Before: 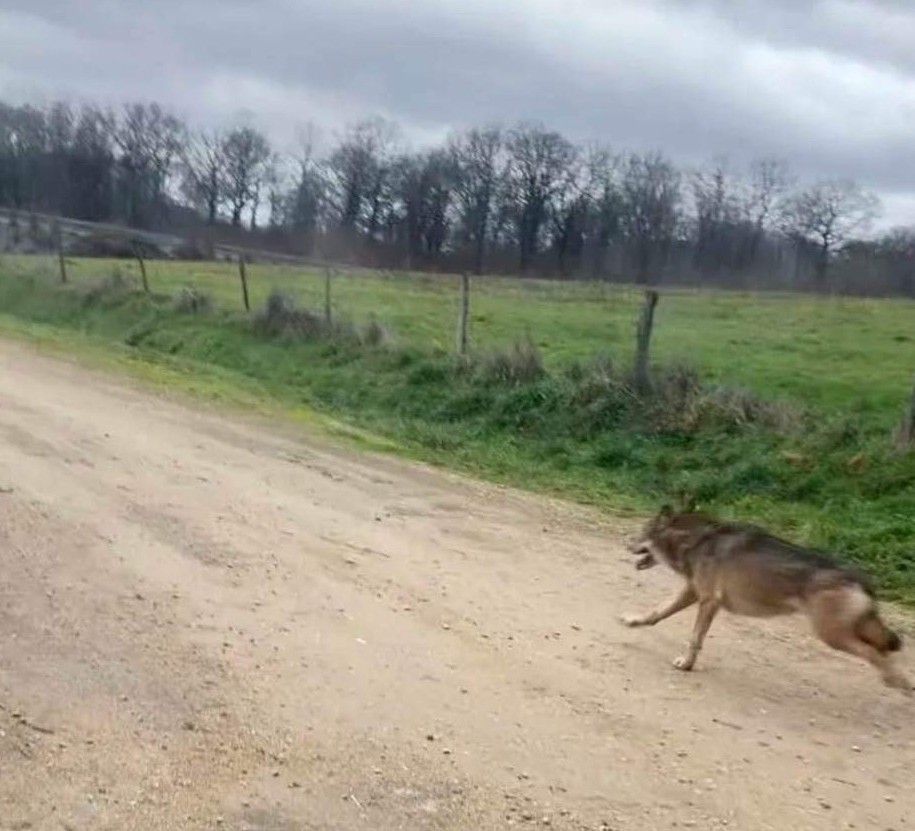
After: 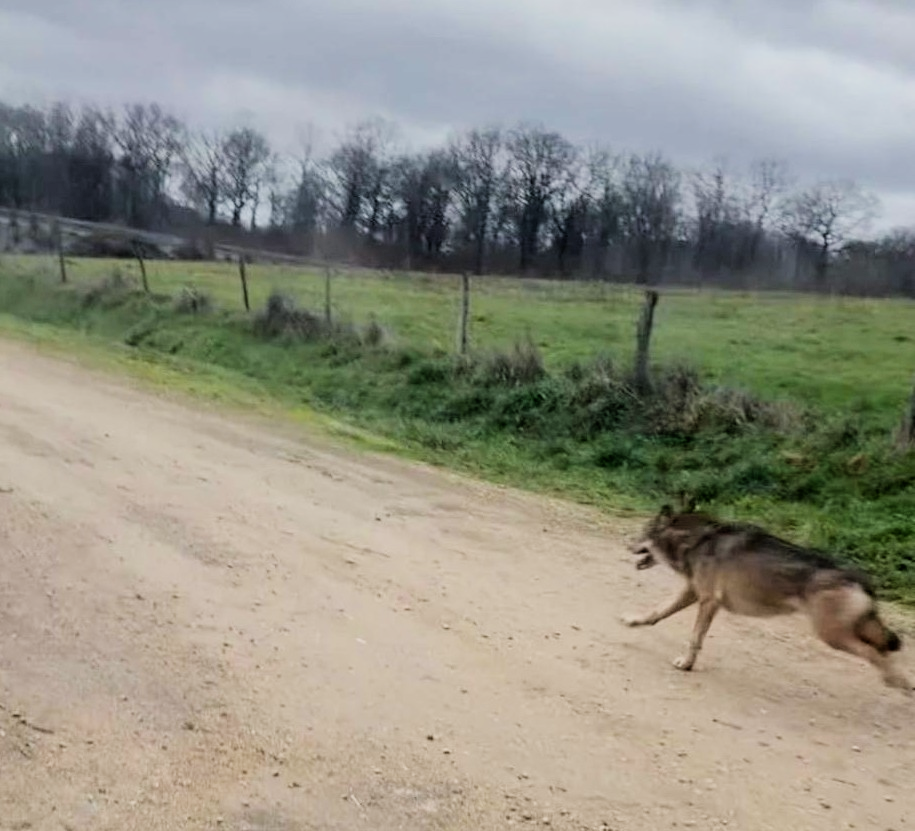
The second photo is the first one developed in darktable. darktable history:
exposure: compensate highlight preservation false
filmic rgb: black relative exposure -5.14 EV, white relative exposure 3.99 EV, threshold 2.97 EV, hardness 2.89, contrast 1.203, enable highlight reconstruction true
